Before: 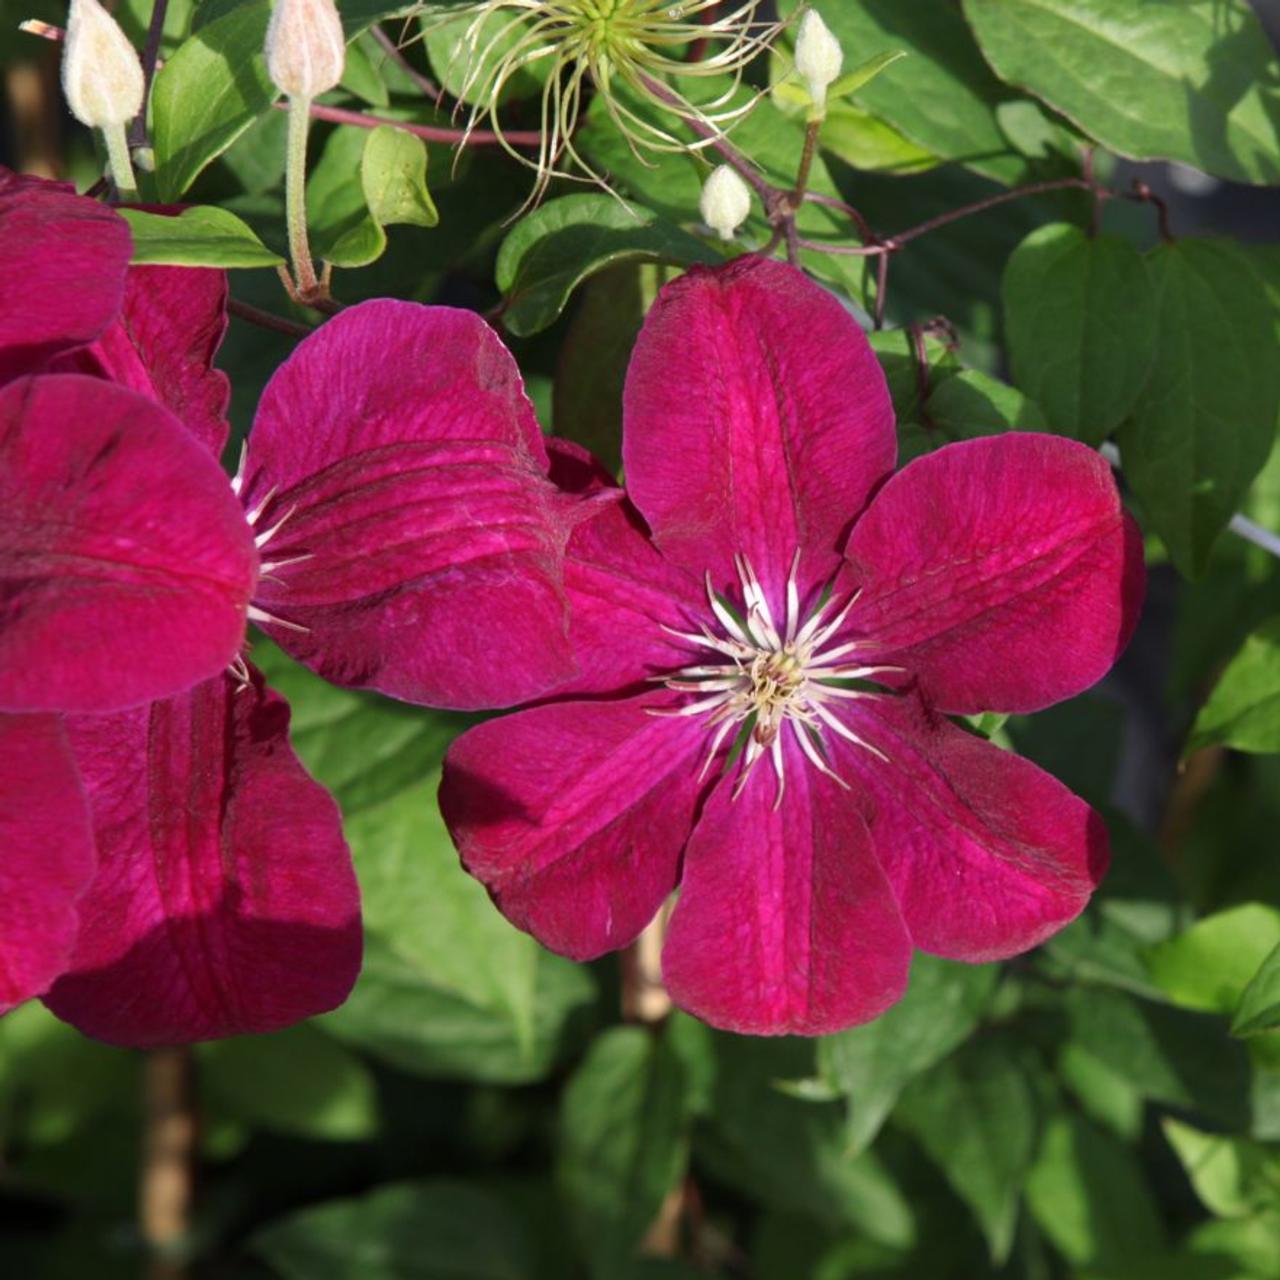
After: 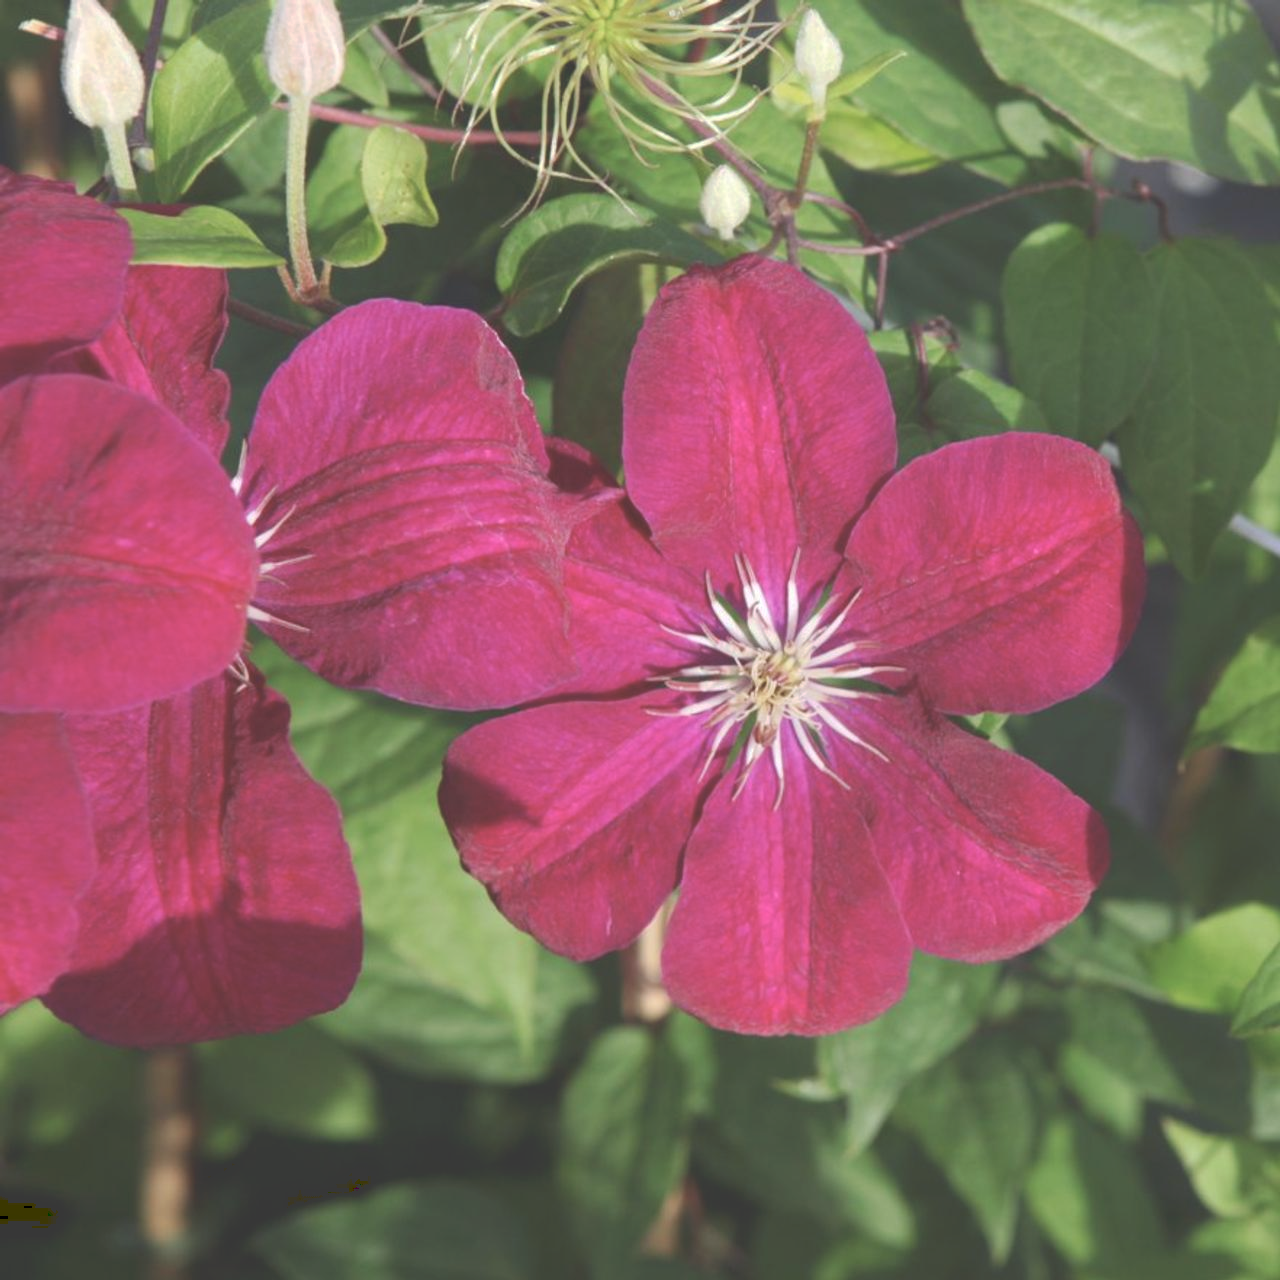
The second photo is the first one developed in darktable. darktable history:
tone curve: curves: ch0 [(0, 0) (0.003, 0.238) (0.011, 0.238) (0.025, 0.242) (0.044, 0.256) (0.069, 0.277) (0.1, 0.294) (0.136, 0.315) (0.177, 0.345) (0.224, 0.379) (0.277, 0.419) (0.335, 0.463) (0.399, 0.511) (0.468, 0.566) (0.543, 0.627) (0.623, 0.687) (0.709, 0.75) (0.801, 0.824) (0.898, 0.89) (1, 1)], preserve colors none
fill light: on, module defaults
shadows and highlights: shadows -24.28, highlights 49.77, soften with gaussian
